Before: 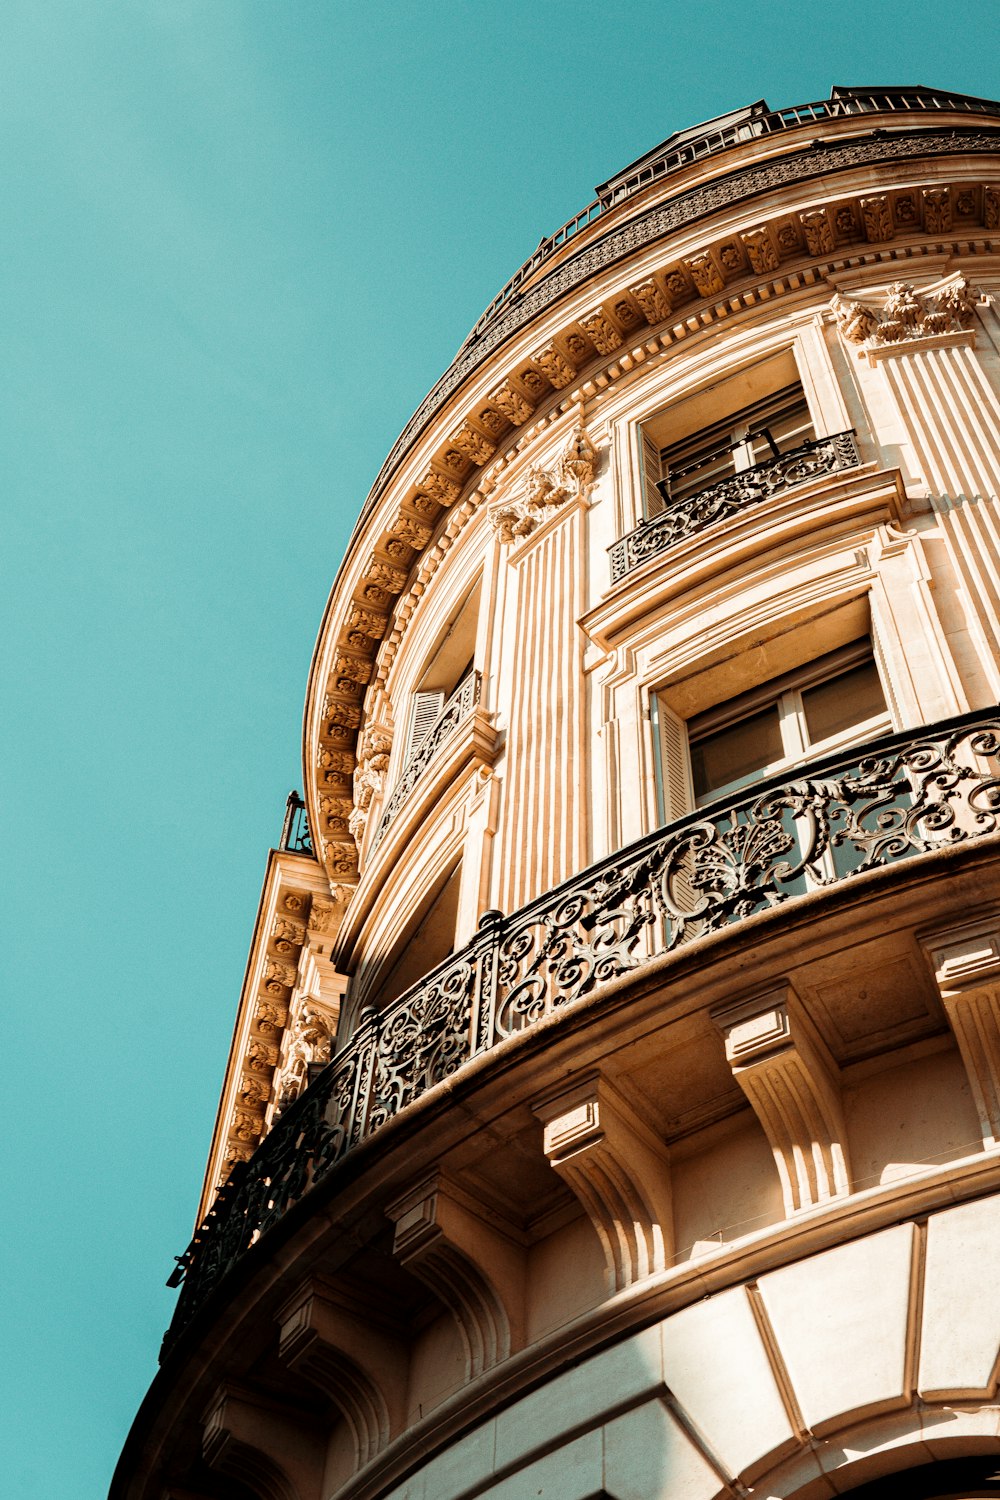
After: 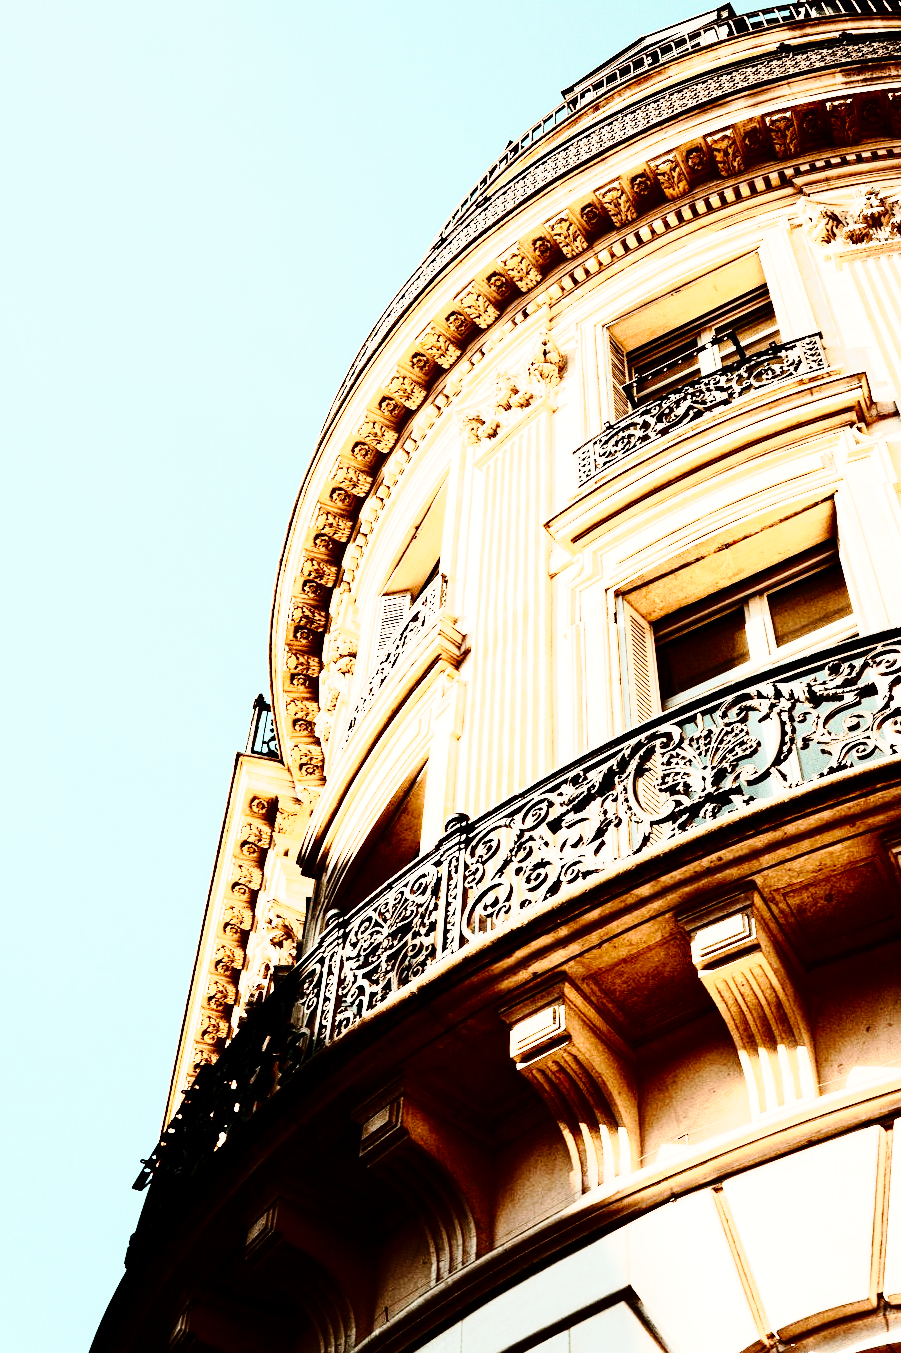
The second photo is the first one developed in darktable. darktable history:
tone curve: curves: ch0 [(0, 0) (0.136, 0.071) (0.346, 0.366) (0.489, 0.573) (0.66, 0.748) (0.858, 0.926) (1, 0.977)]; ch1 [(0, 0) (0.353, 0.344) (0.45, 0.46) (0.498, 0.498) (0.521, 0.512) (0.563, 0.559) (0.592, 0.605) (0.641, 0.673) (1, 1)]; ch2 [(0, 0) (0.333, 0.346) (0.375, 0.375) (0.424, 0.43) (0.476, 0.492) (0.502, 0.502) (0.524, 0.531) (0.579, 0.61) (0.612, 0.644) (0.641, 0.722) (1, 1)], preserve colors none
contrast brightness saturation: contrast 0.494, saturation -0.096
crop: left 3.444%, top 6.501%, right 6.393%, bottom 3.253%
exposure: black level correction 0.011, exposure 1.078 EV, compensate highlight preservation false
